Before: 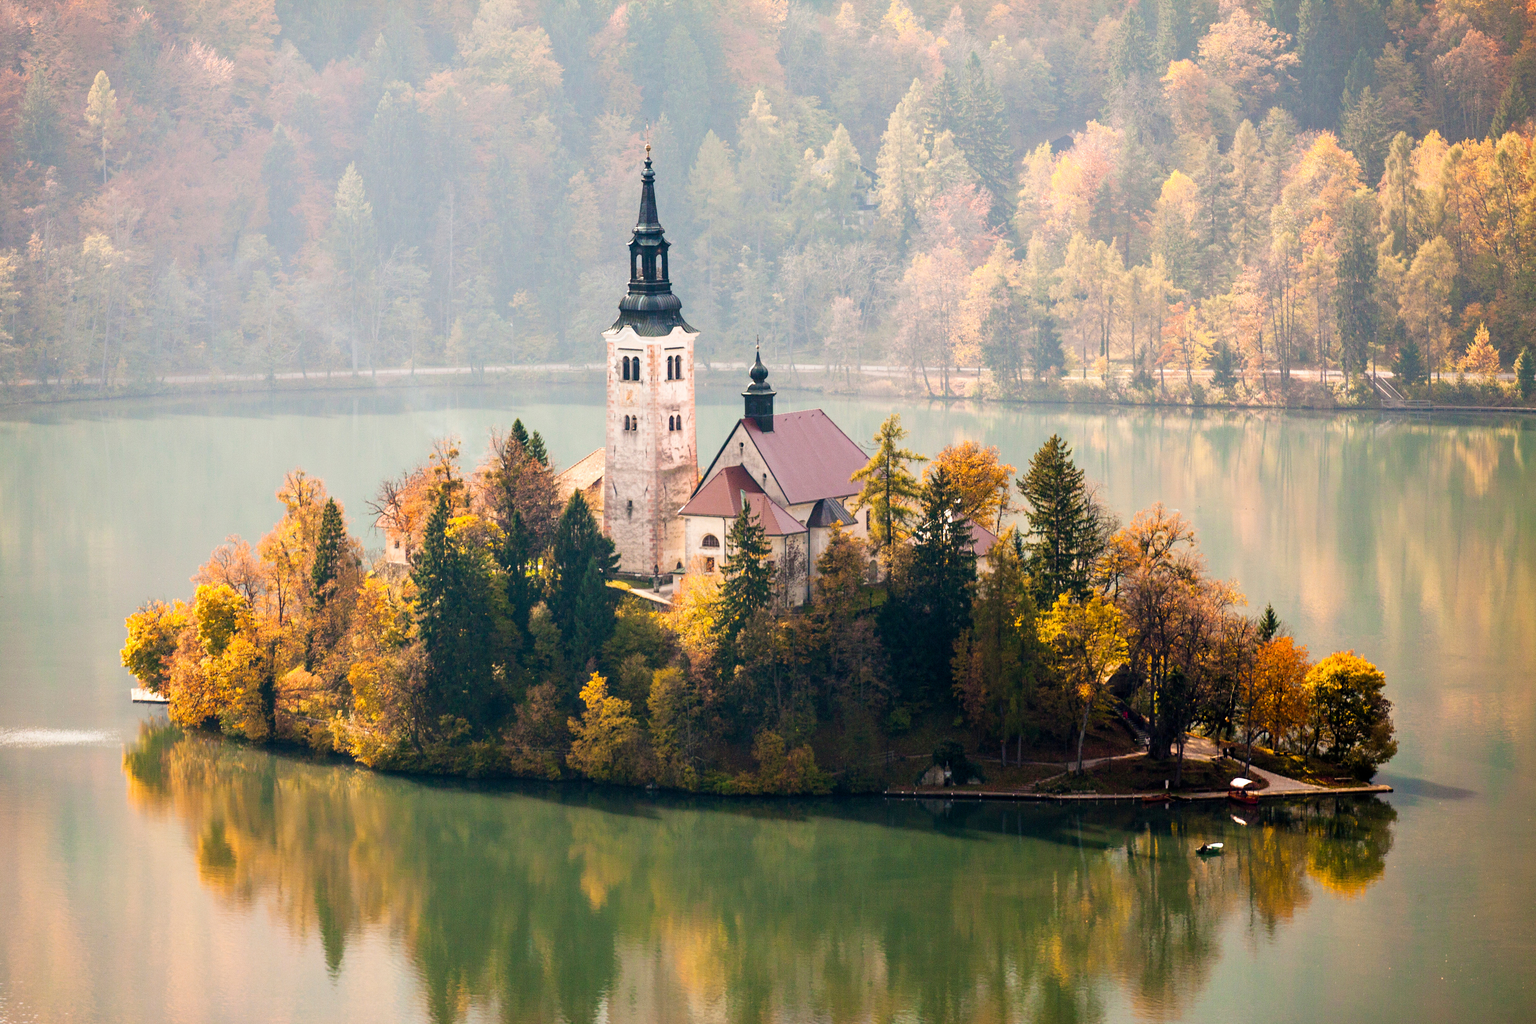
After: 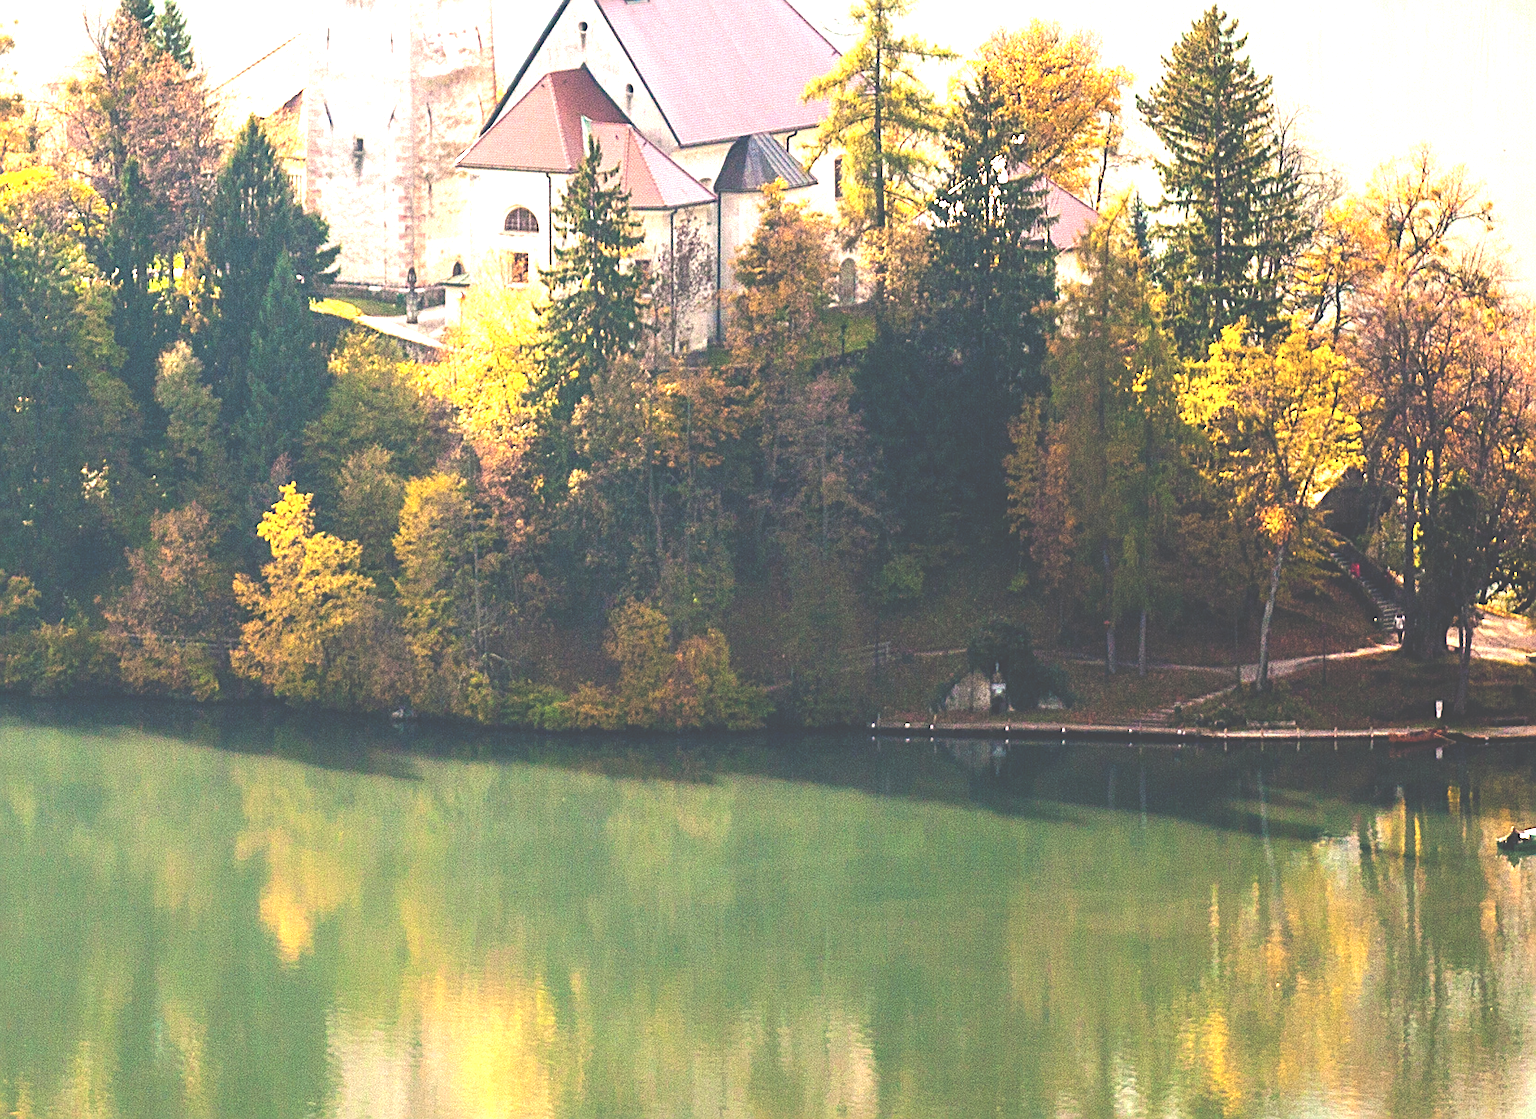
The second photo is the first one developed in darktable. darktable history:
crop: left 29.4%, top 42.174%, right 20.865%, bottom 3.485%
exposure: black level correction -0.024, exposure 1.396 EV, compensate exposure bias true, compensate highlight preservation false
sharpen: on, module defaults
